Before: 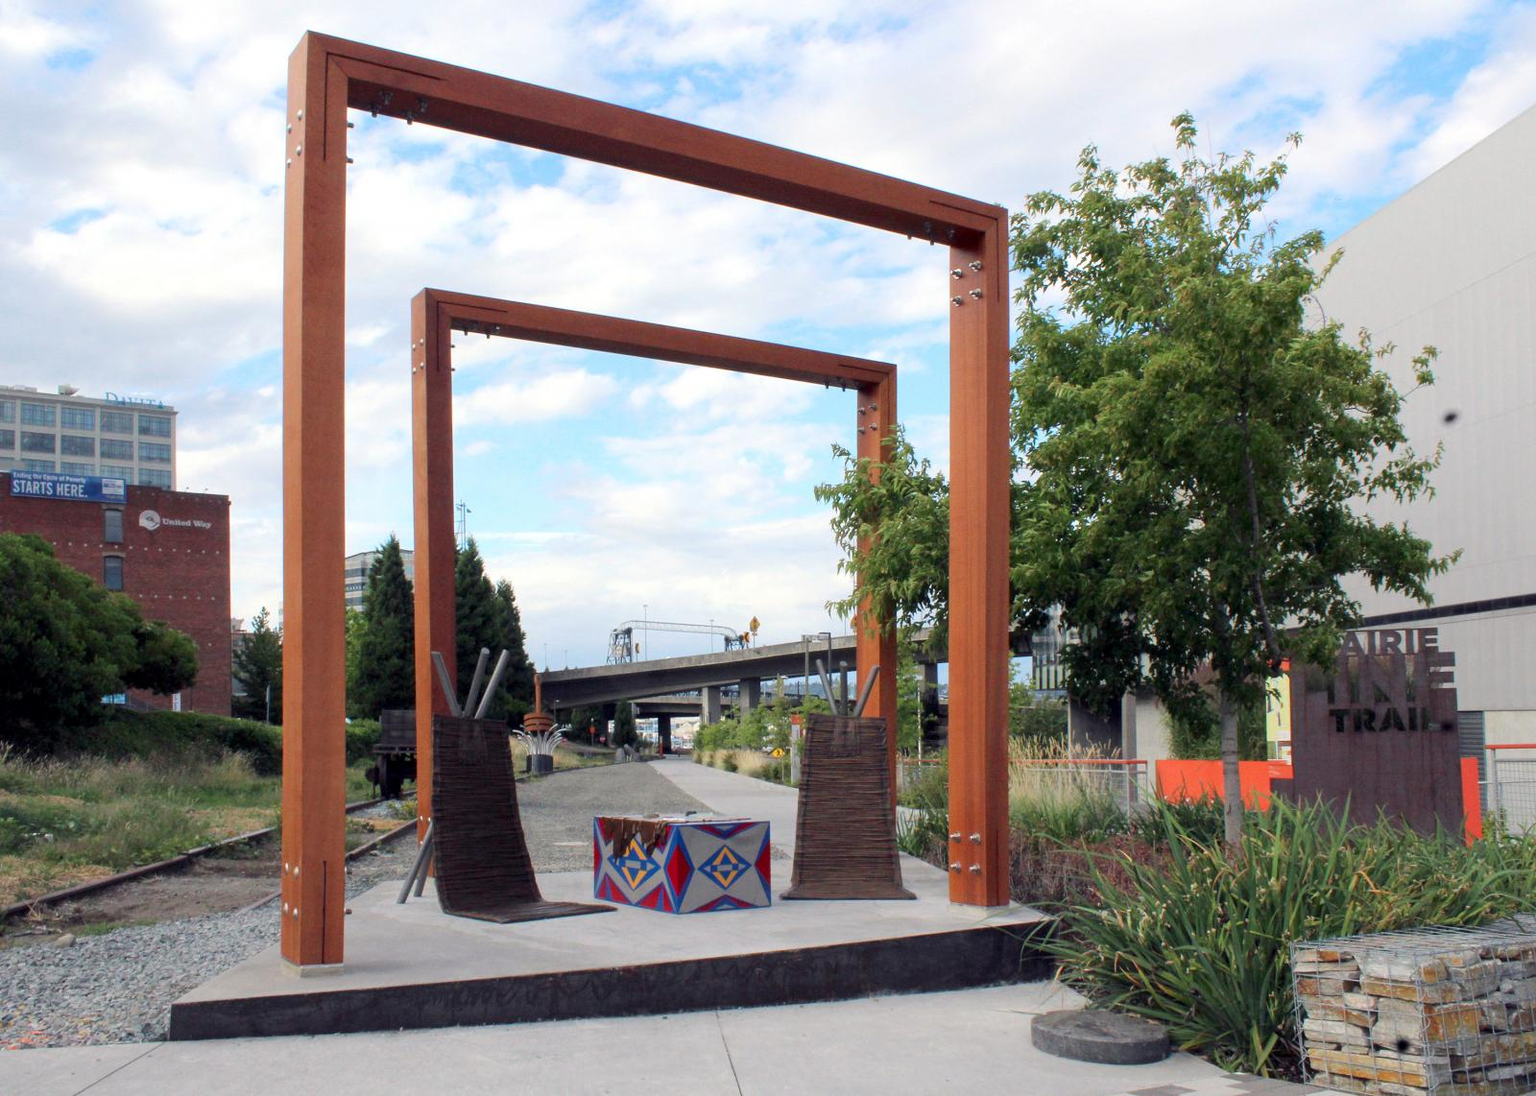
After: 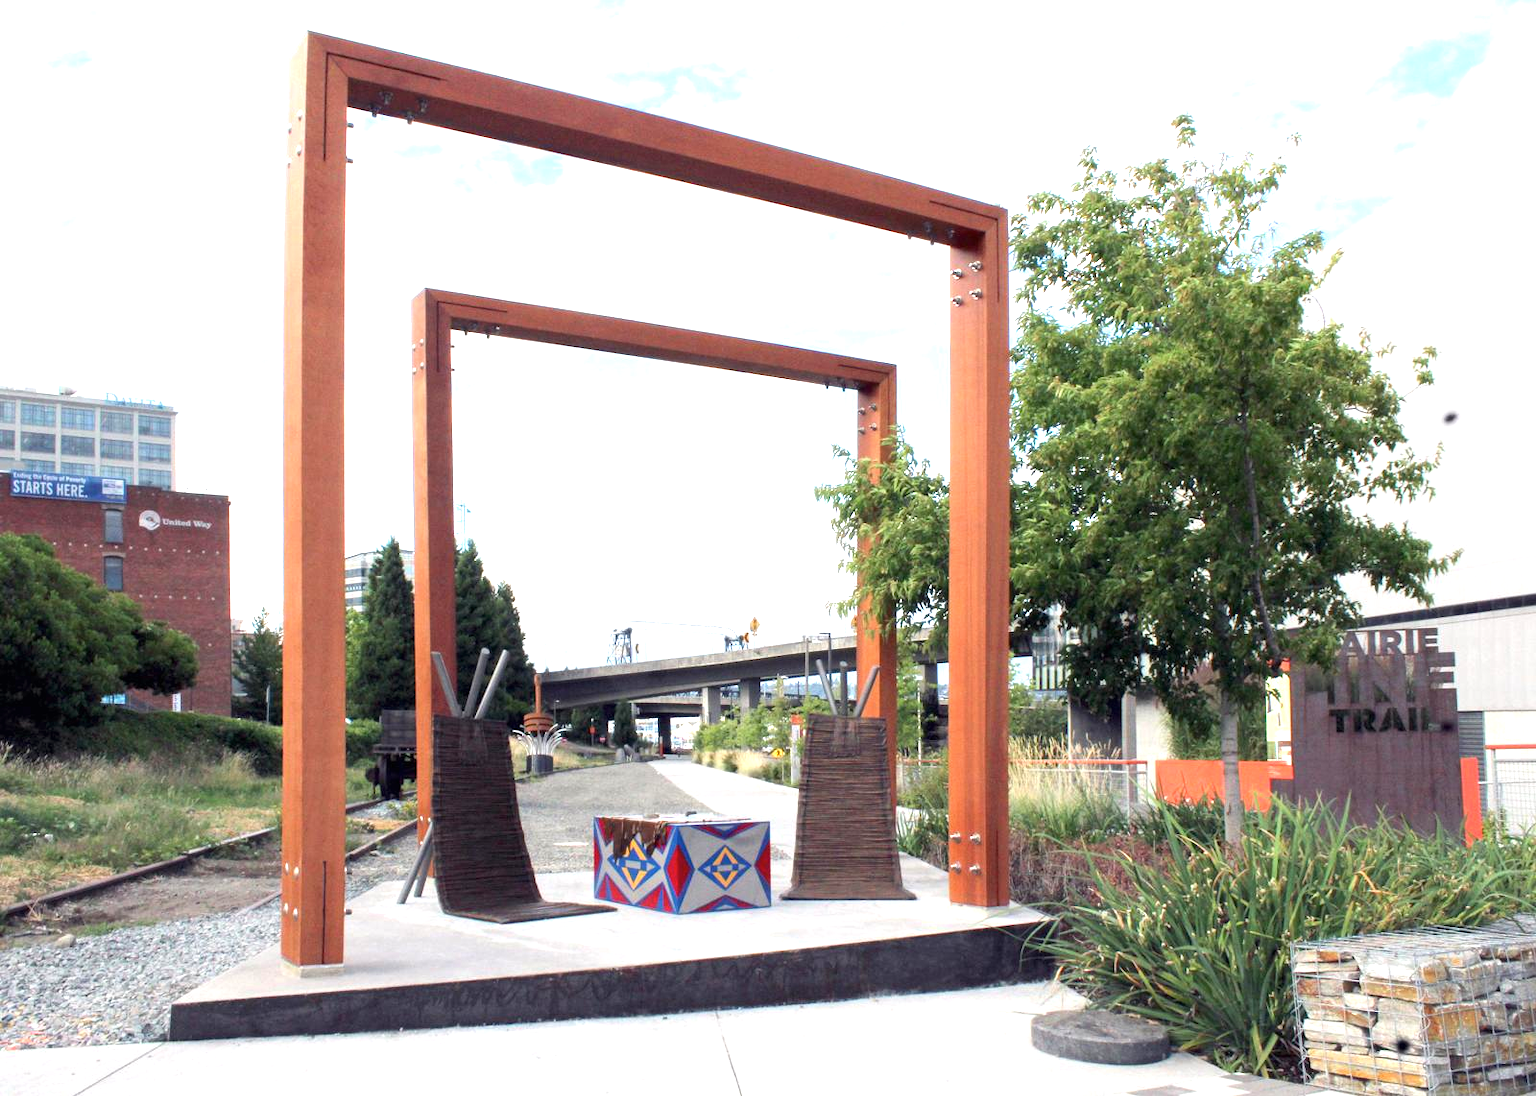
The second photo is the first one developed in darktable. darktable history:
exposure: black level correction 0, exposure 1.1 EV, compensate highlight preservation false
contrast brightness saturation: saturation -0.05
levels: levels [0, 0.499, 1]
